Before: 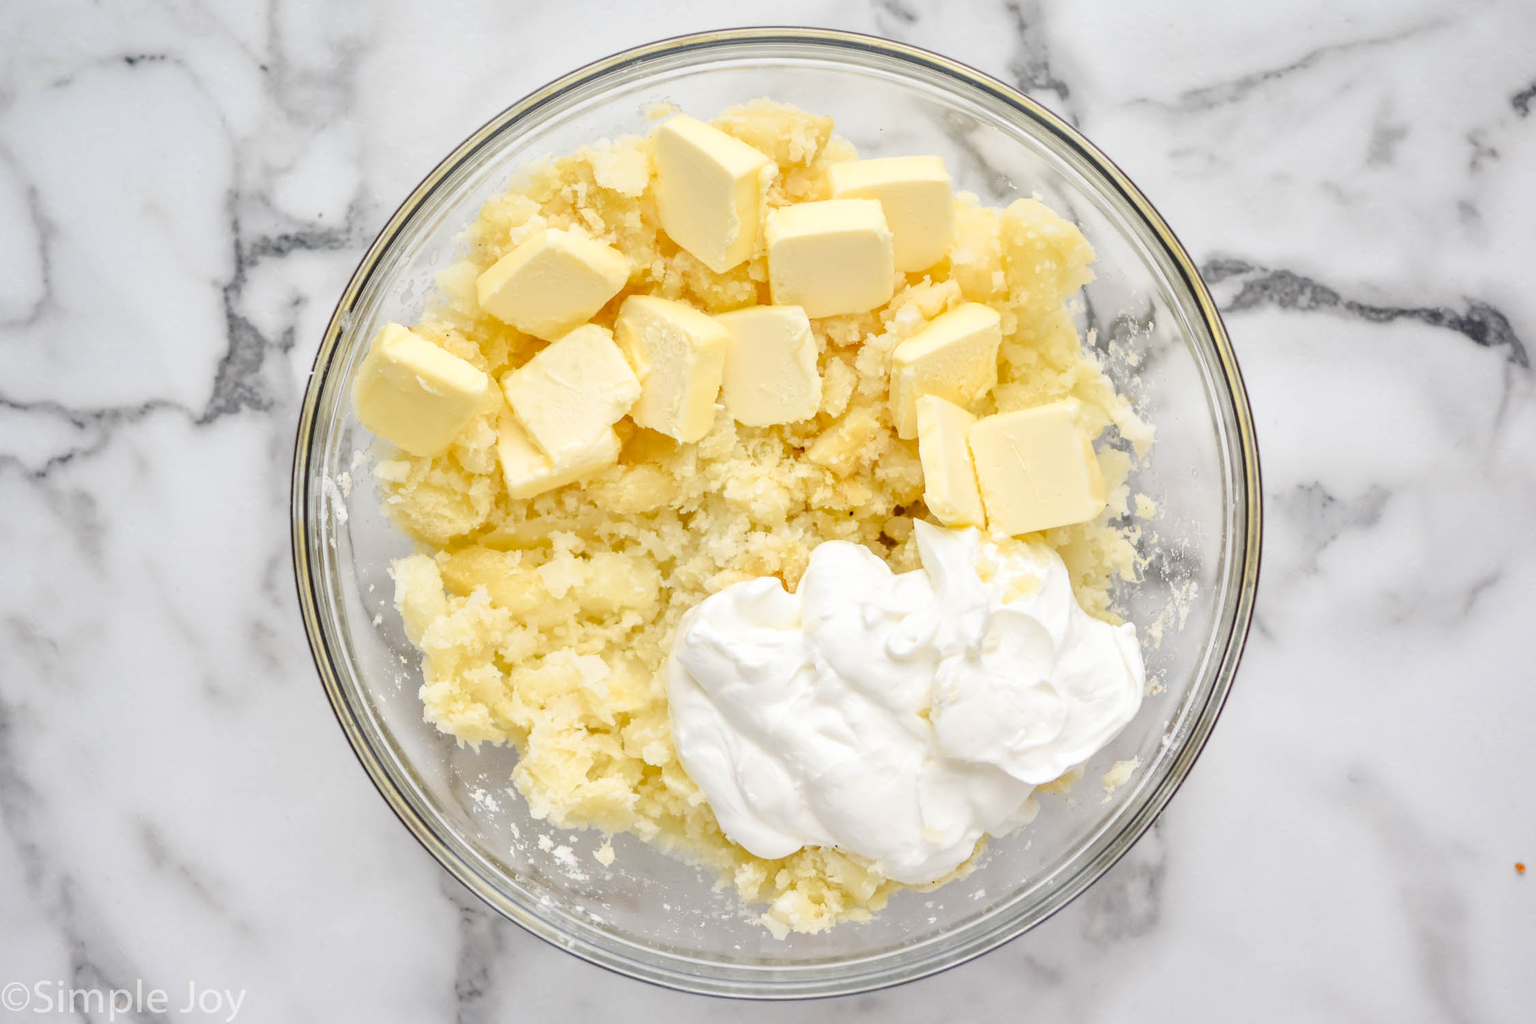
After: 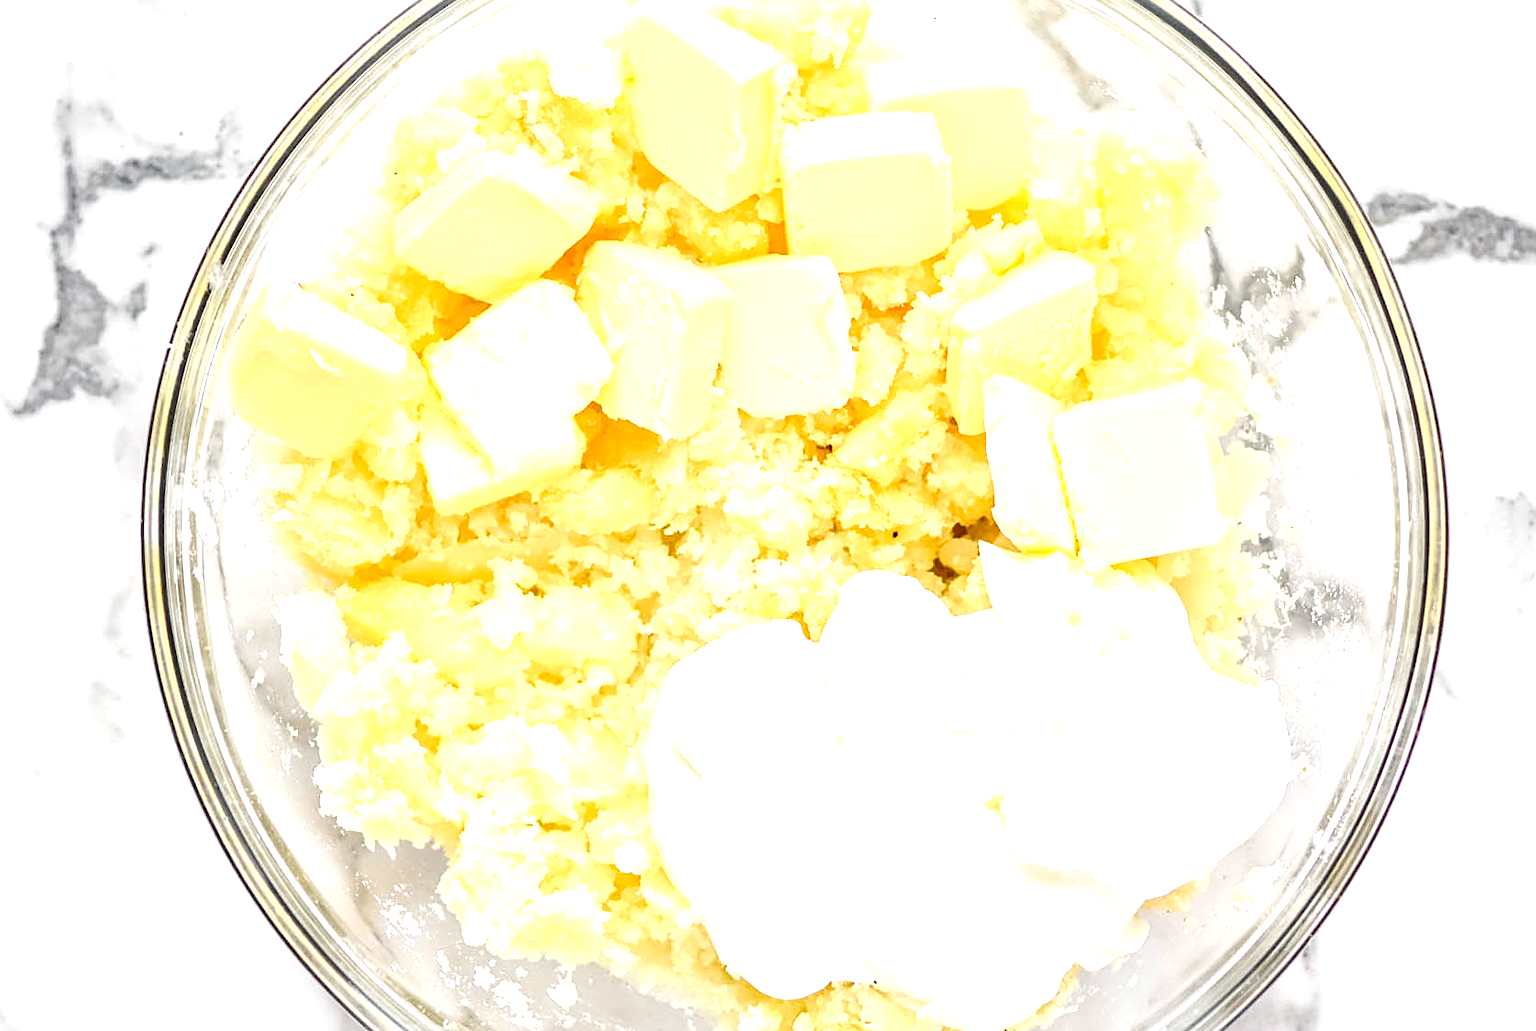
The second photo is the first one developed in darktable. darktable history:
crop and rotate: left 12.098%, top 11.392%, right 13.536%, bottom 13.733%
exposure: black level correction 0, exposure 0.936 EV, compensate exposure bias true, compensate highlight preservation false
sharpen: on, module defaults
